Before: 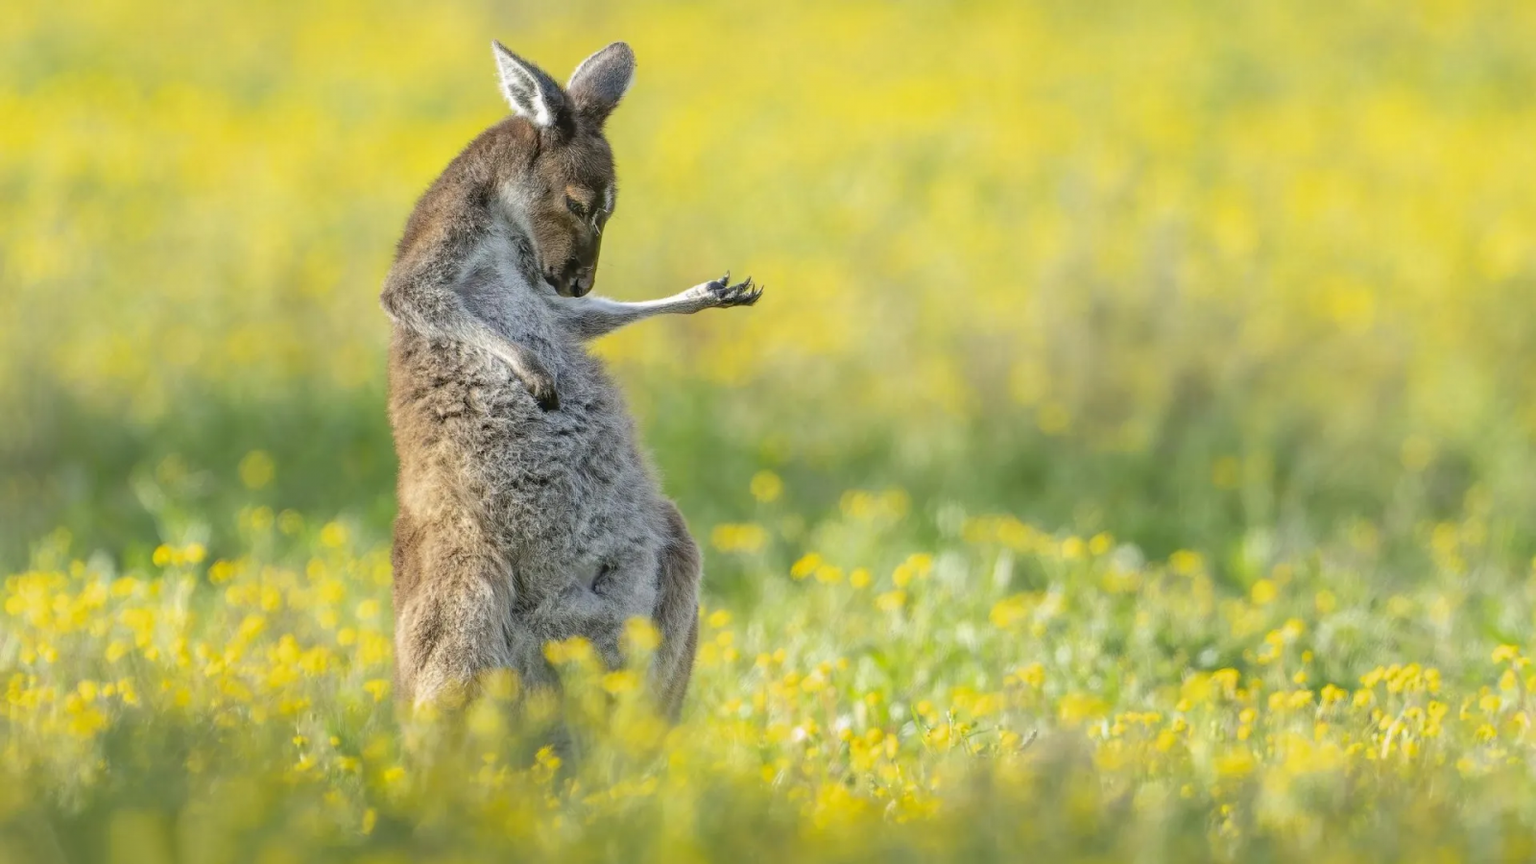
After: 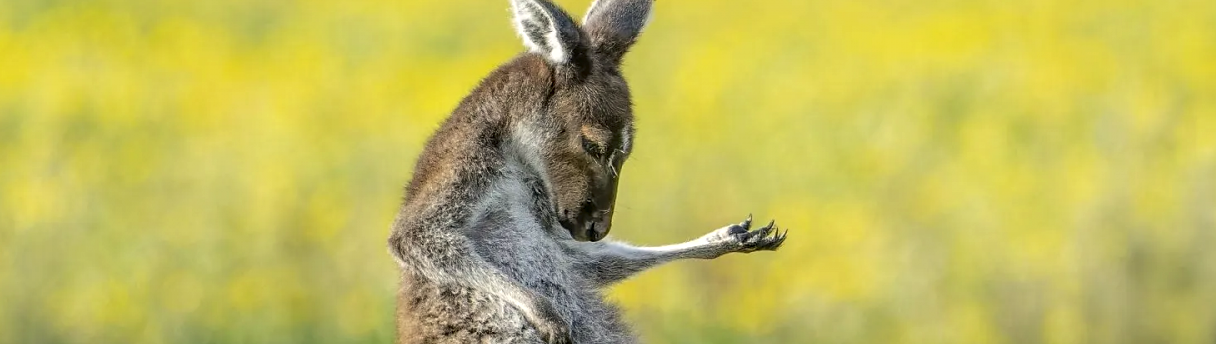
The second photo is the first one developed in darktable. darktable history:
color correction: highlights b* 2.94
crop: left 0.509%, top 7.651%, right 23.448%, bottom 54.028%
sharpen: radius 1.438, amount 0.415, threshold 1.485
local contrast: highlights 86%, shadows 80%
